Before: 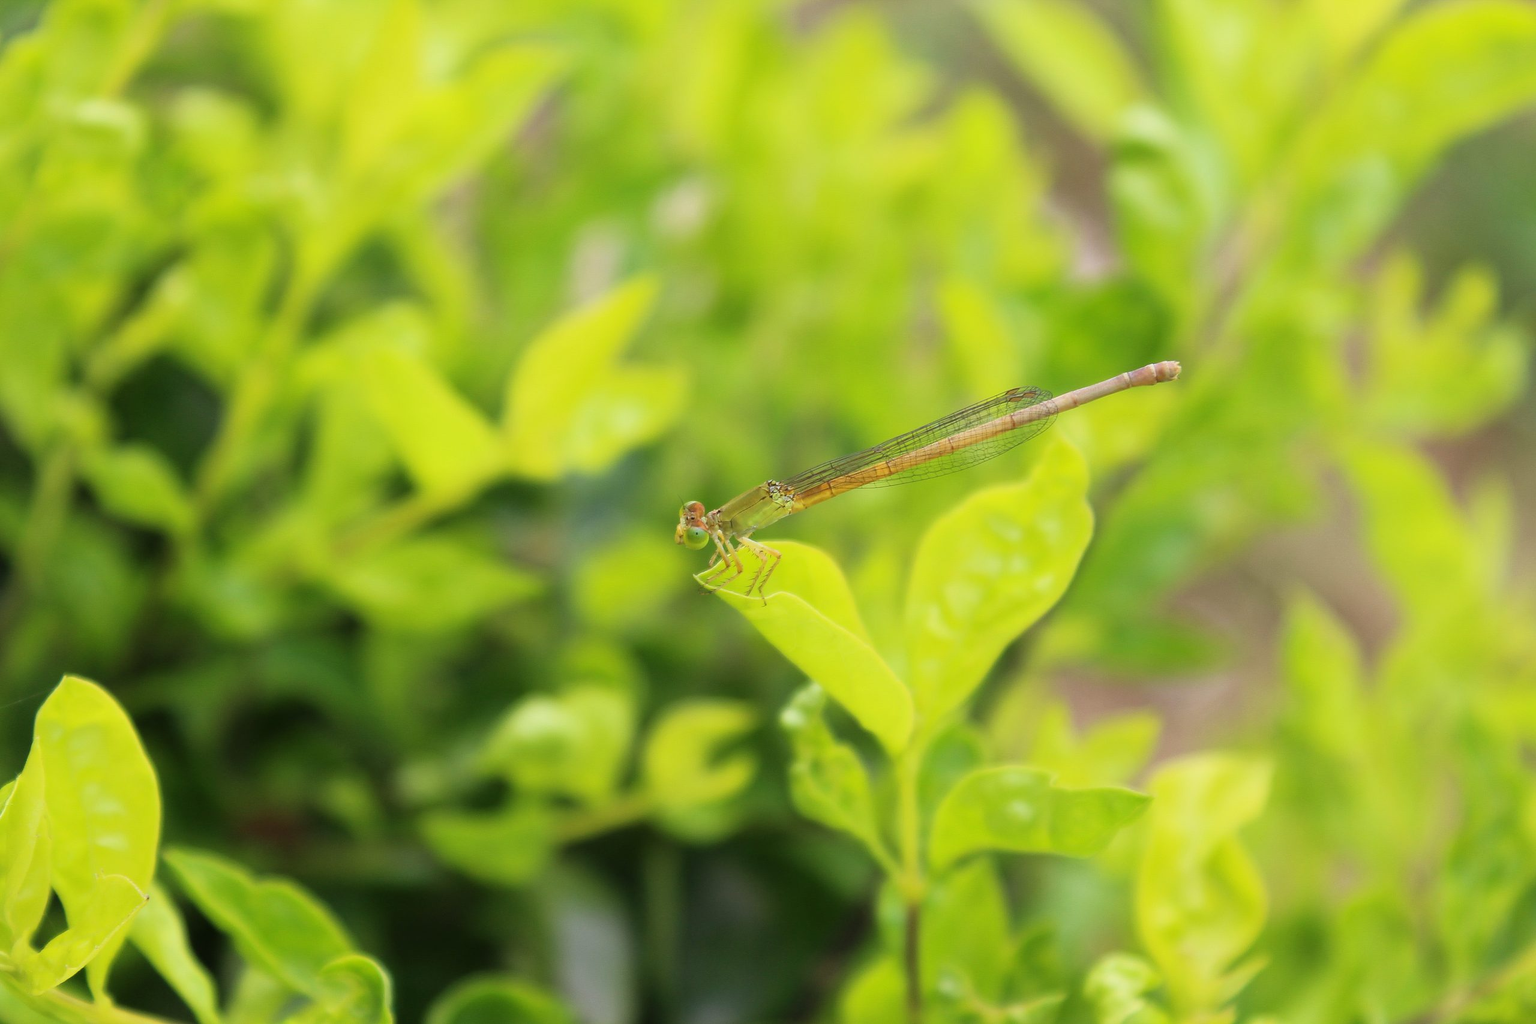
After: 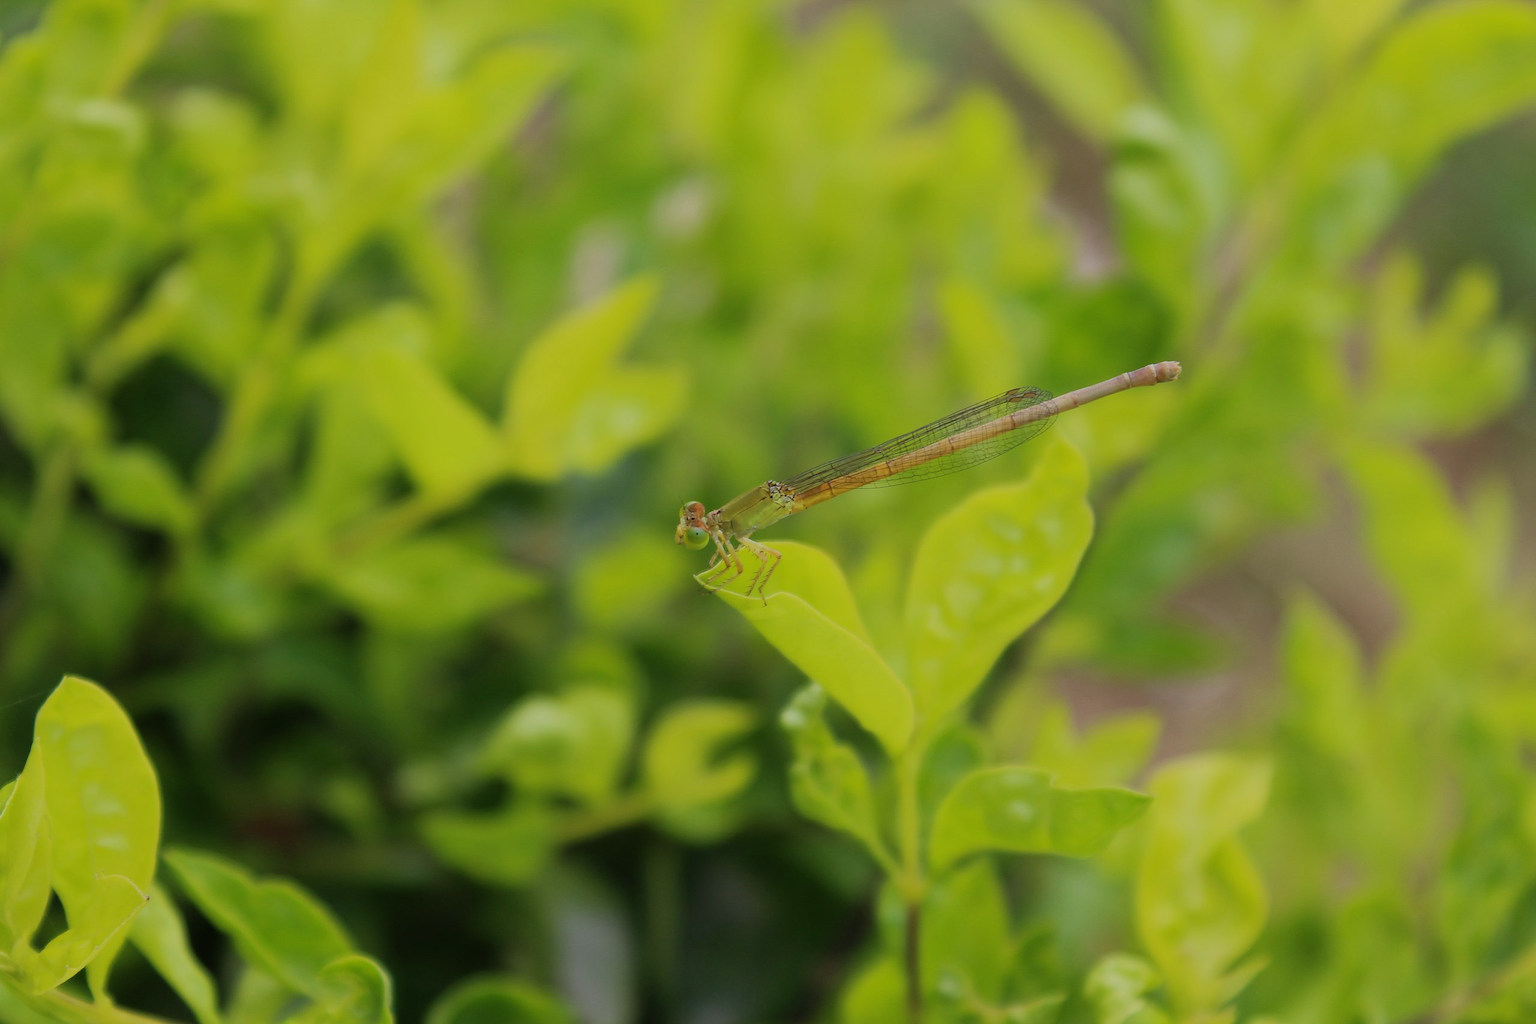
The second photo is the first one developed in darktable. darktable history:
exposure: black level correction 0, exposure -0.685 EV, compensate highlight preservation false
